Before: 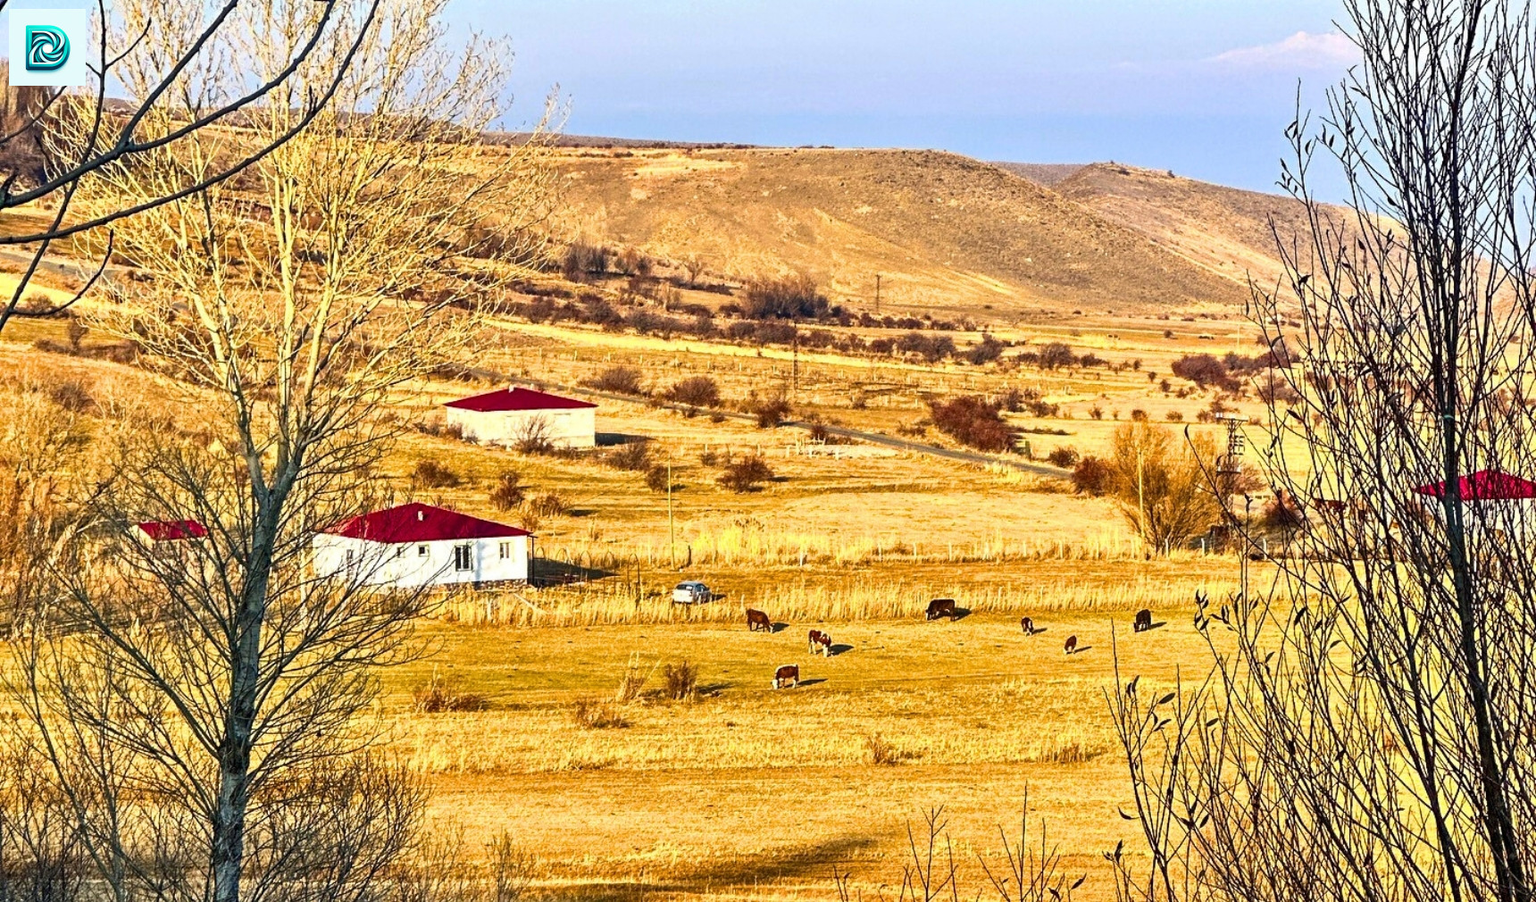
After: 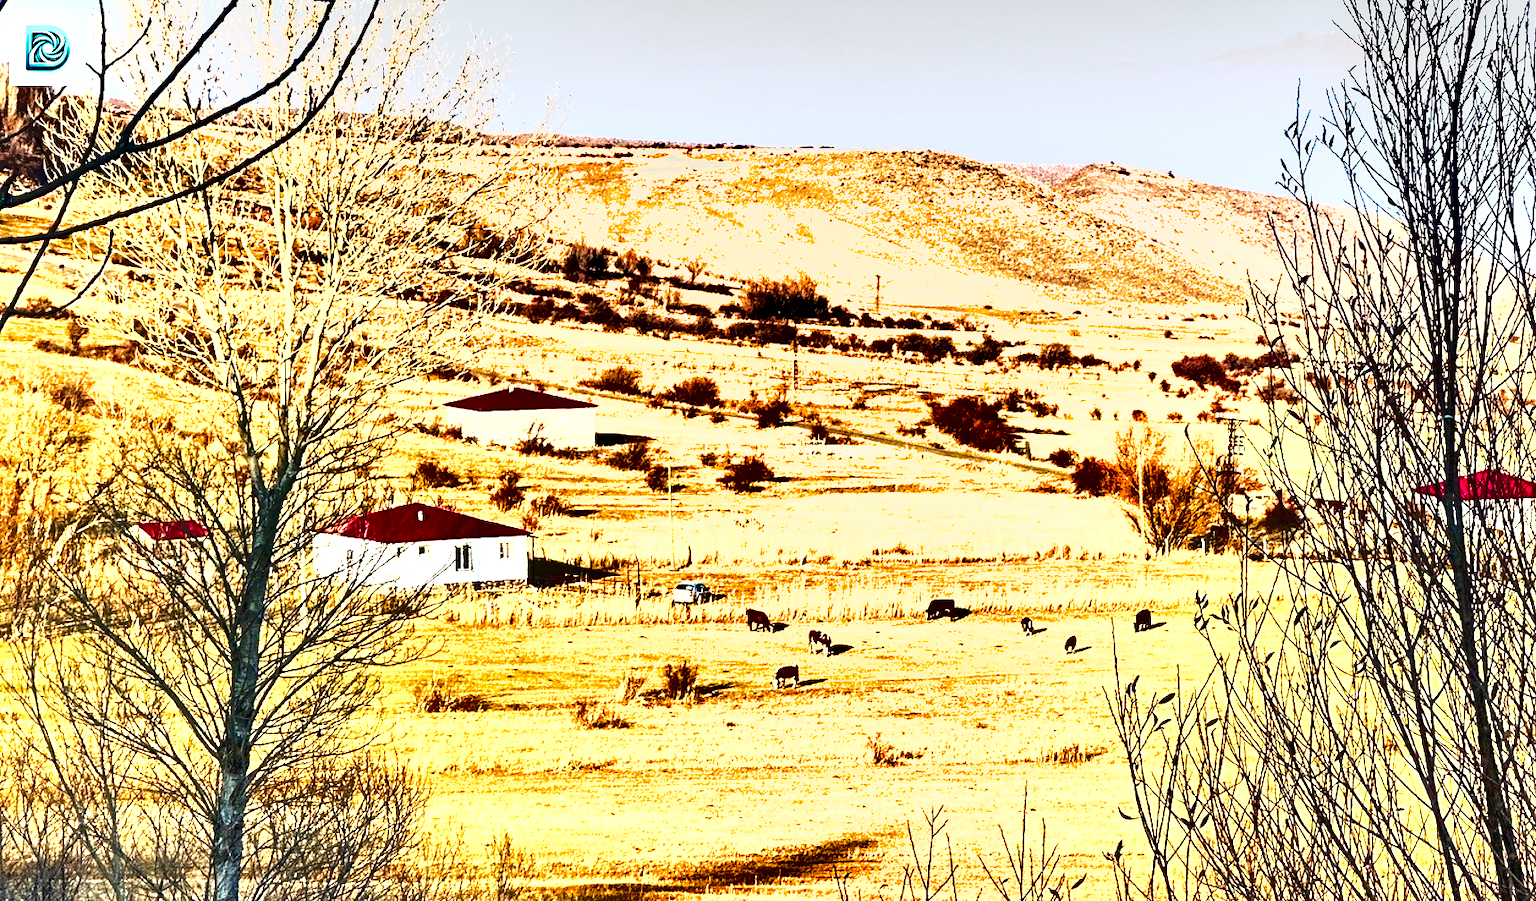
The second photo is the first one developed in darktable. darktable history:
shadows and highlights: radius 264.75, soften with gaussian
exposure: black level correction 0, exposure 1.388 EV, compensate exposure bias true, compensate highlight preservation false
